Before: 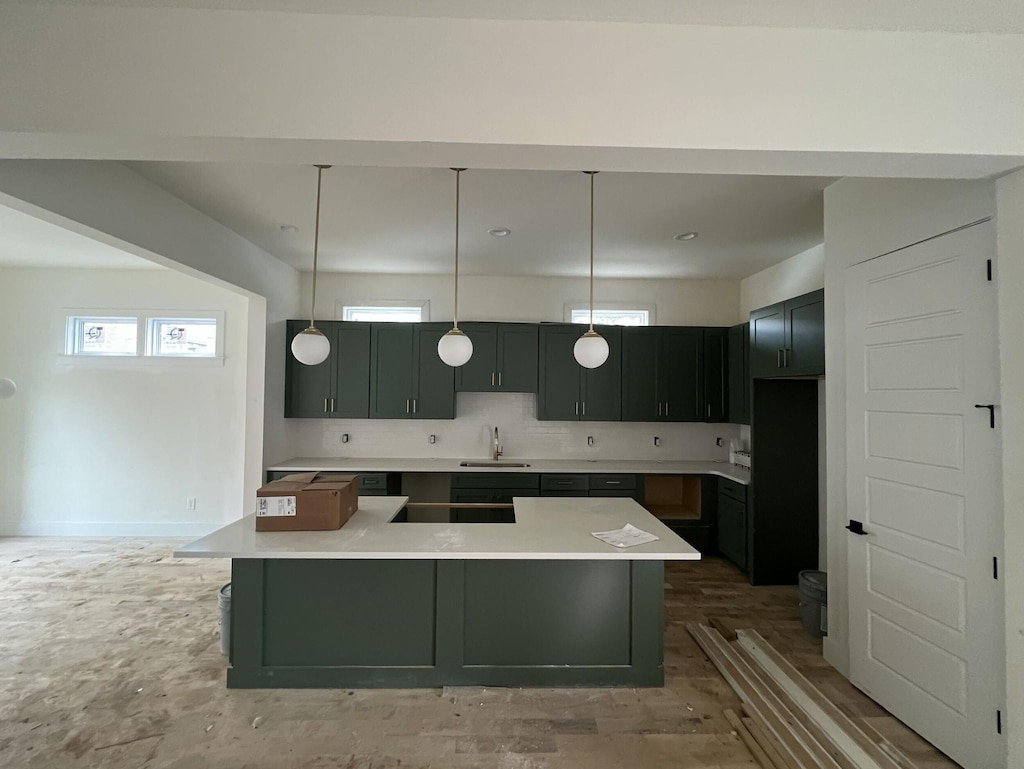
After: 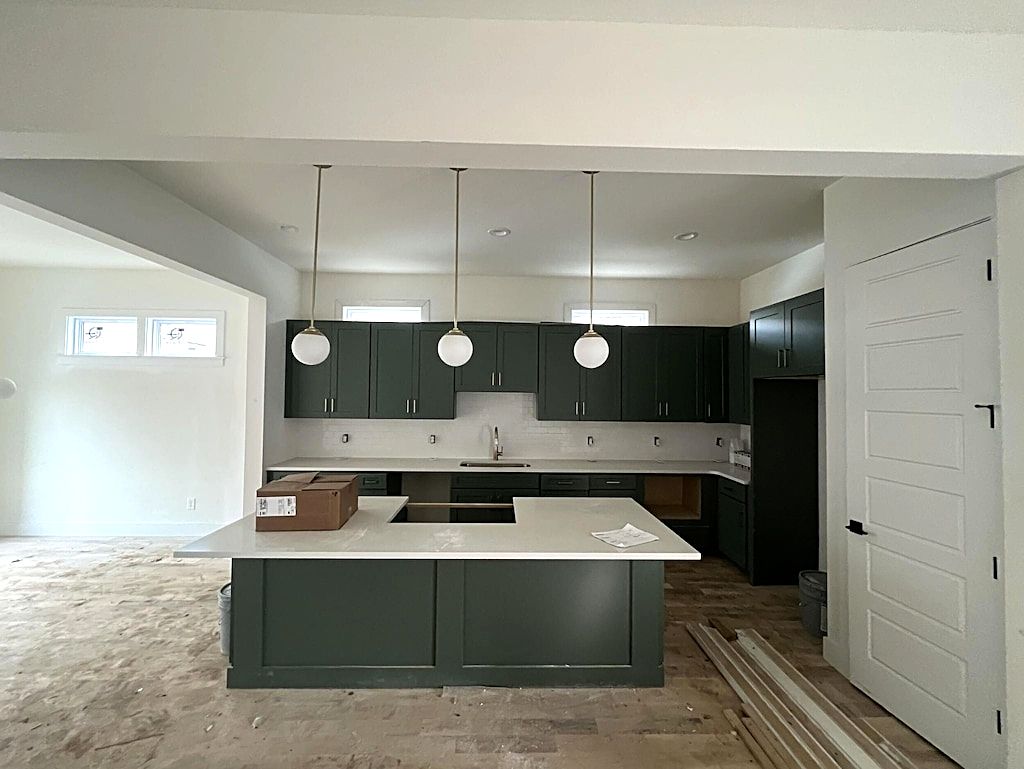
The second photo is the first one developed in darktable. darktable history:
sharpen: on, module defaults
tone equalizer: -8 EV -0.444 EV, -7 EV -0.369 EV, -6 EV -0.319 EV, -5 EV -0.229 EV, -3 EV 0.191 EV, -2 EV 0.354 EV, -1 EV 0.395 EV, +0 EV 0.434 EV, luminance estimator HSV value / RGB max
